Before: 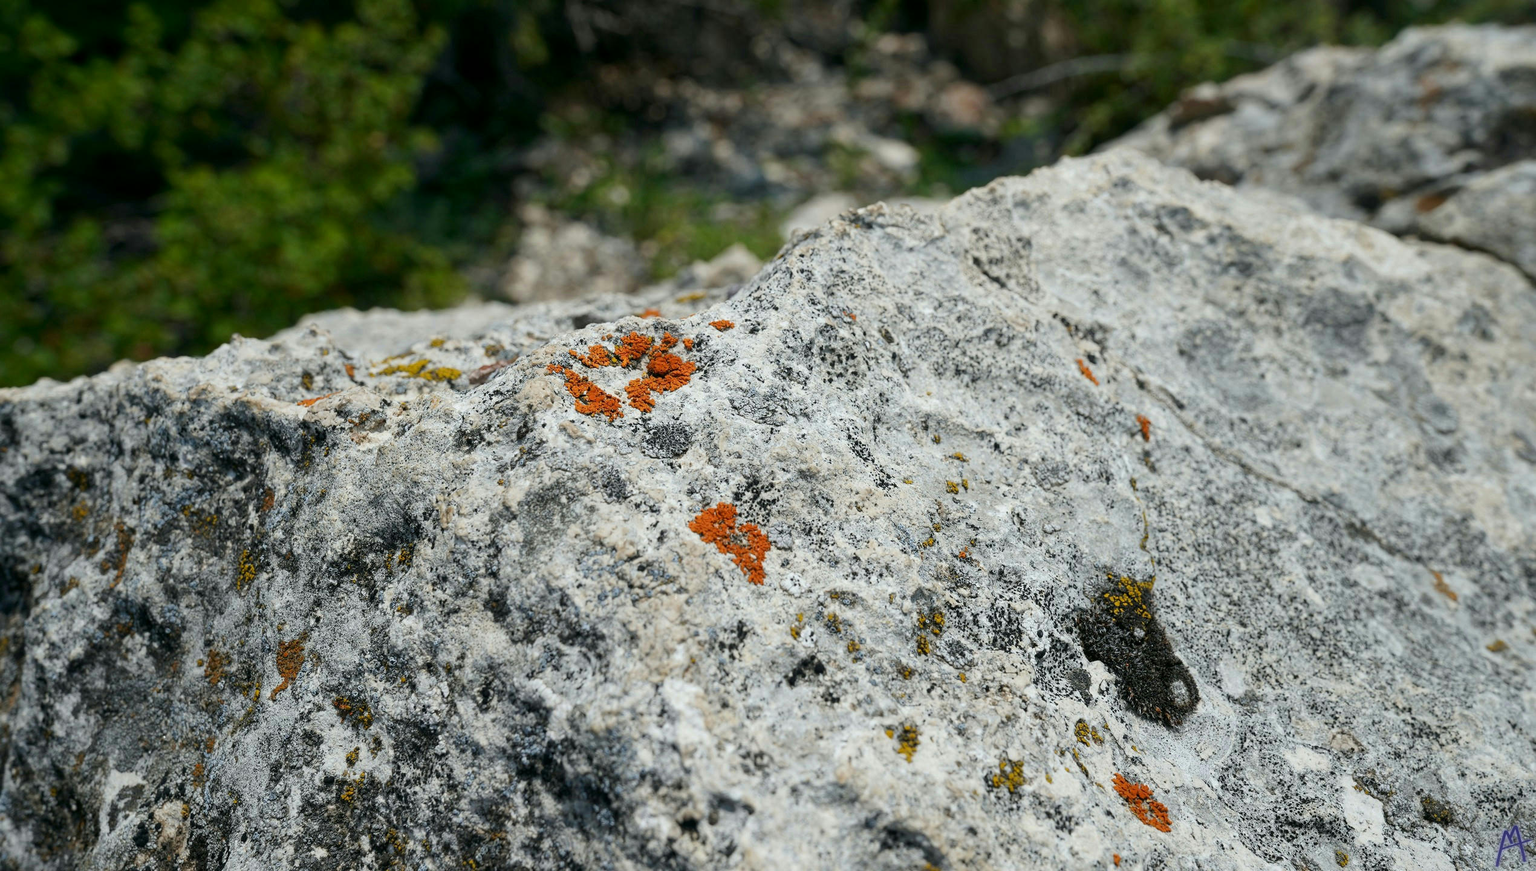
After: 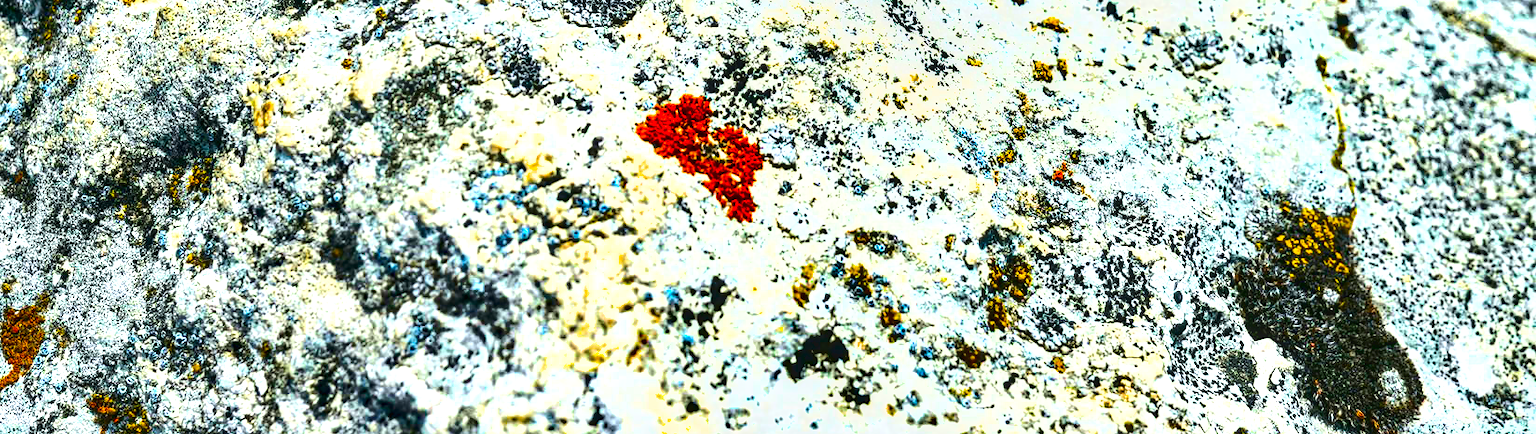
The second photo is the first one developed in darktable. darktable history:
exposure: exposure 0.774 EV, compensate highlight preservation false
crop: left 17.984%, top 50.67%, right 17.107%, bottom 16.906%
shadows and highlights: shadows 61.24, soften with gaussian
haze removal: compatibility mode true, adaptive false
color balance rgb: global offset › luminance 0.268%, linear chroma grading › shadows -29.839%, linear chroma grading › global chroma 35.147%, perceptual saturation grading › global saturation 75.322%, perceptual saturation grading › shadows -29.131%, perceptual brilliance grading › global brilliance 17.368%, global vibrance 20%
contrast brightness saturation: contrast 0.187, brightness -0.108, saturation 0.212
local contrast: detail 130%
